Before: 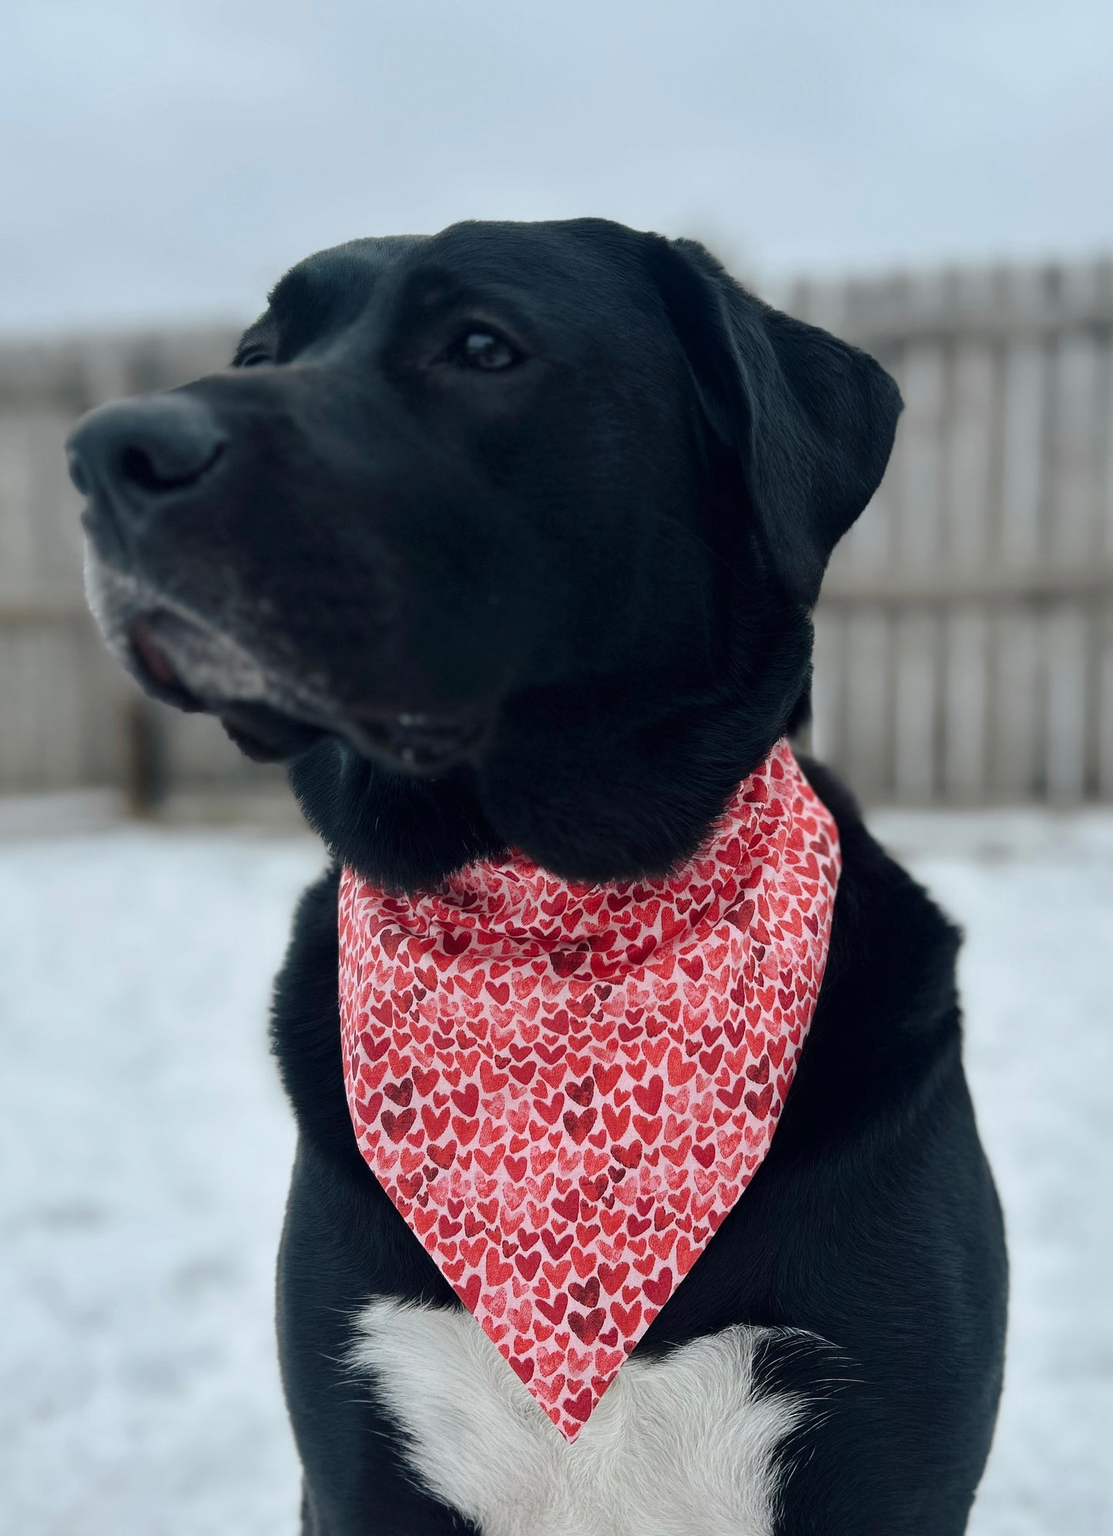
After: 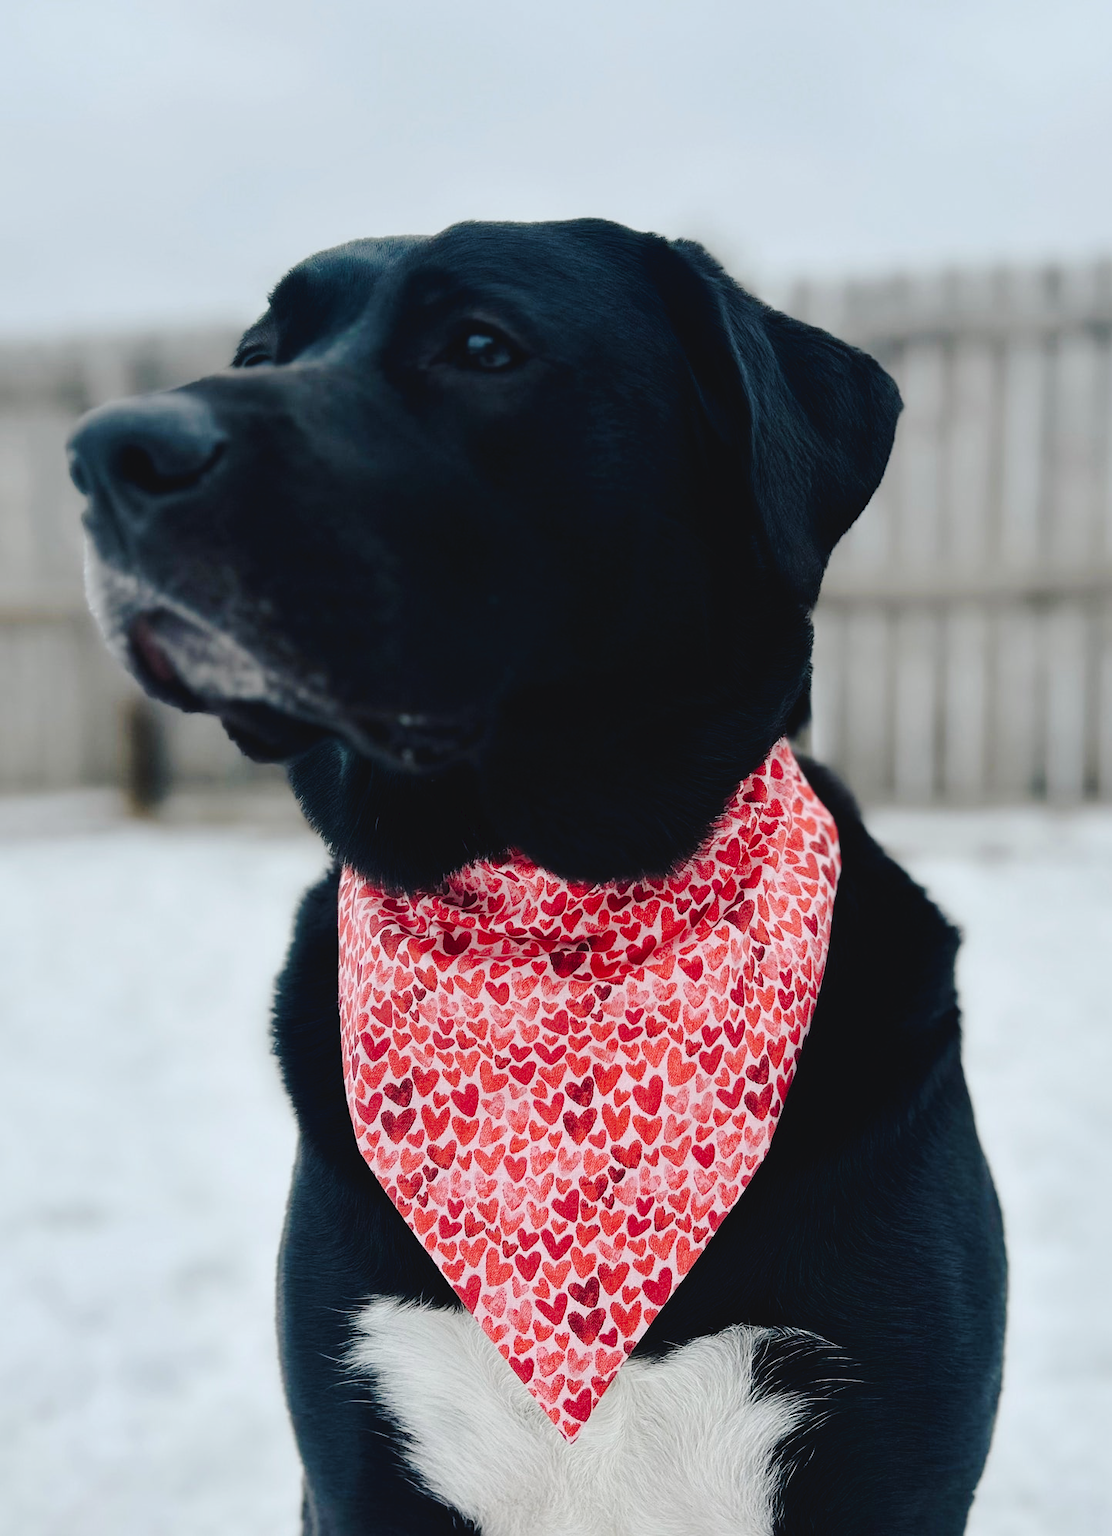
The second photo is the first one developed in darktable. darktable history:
tone curve: curves: ch0 [(0, 0) (0.003, 0.047) (0.011, 0.05) (0.025, 0.053) (0.044, 0.057) (0.069, 0.062) (0.1, 0.084) (0.136, 0.115) (0.177, 0.159) (0.224, 0.216) (0.277, 0.289) (0.335, 0.382) (0.399, 0.474) (0.468, 0.561) (0.543, 0.636) (0.623, 0.705) (0.709, 0.778) (0.801, 0.847) (0.898, 0.916) (1, 1)], preserve colors none
